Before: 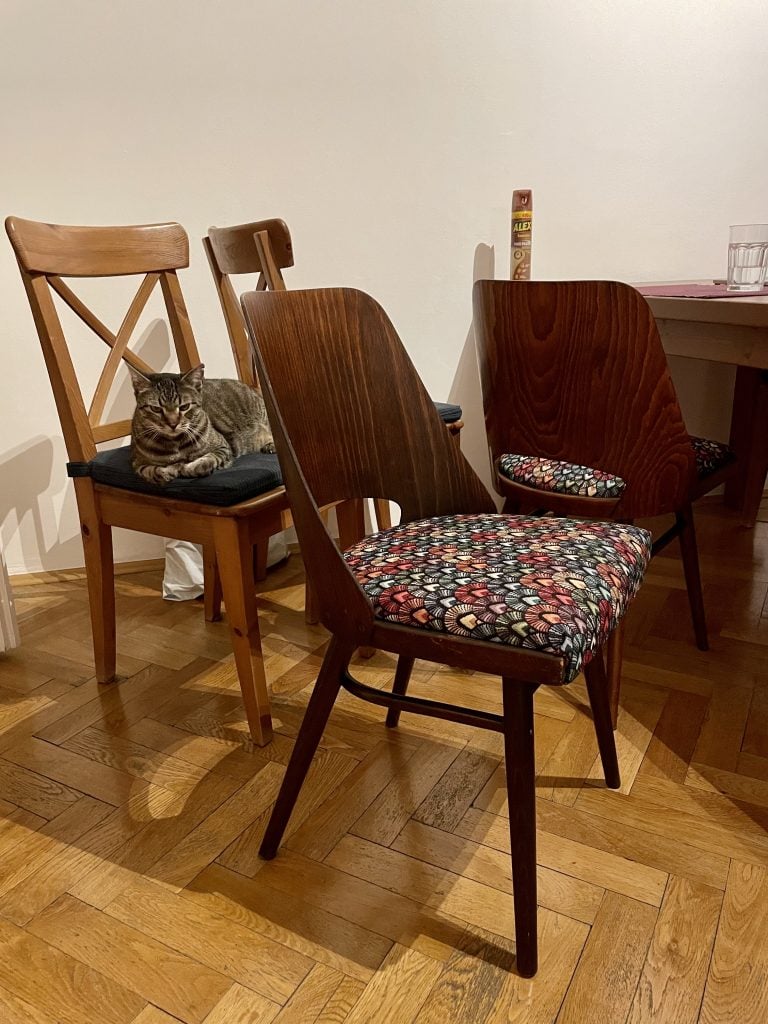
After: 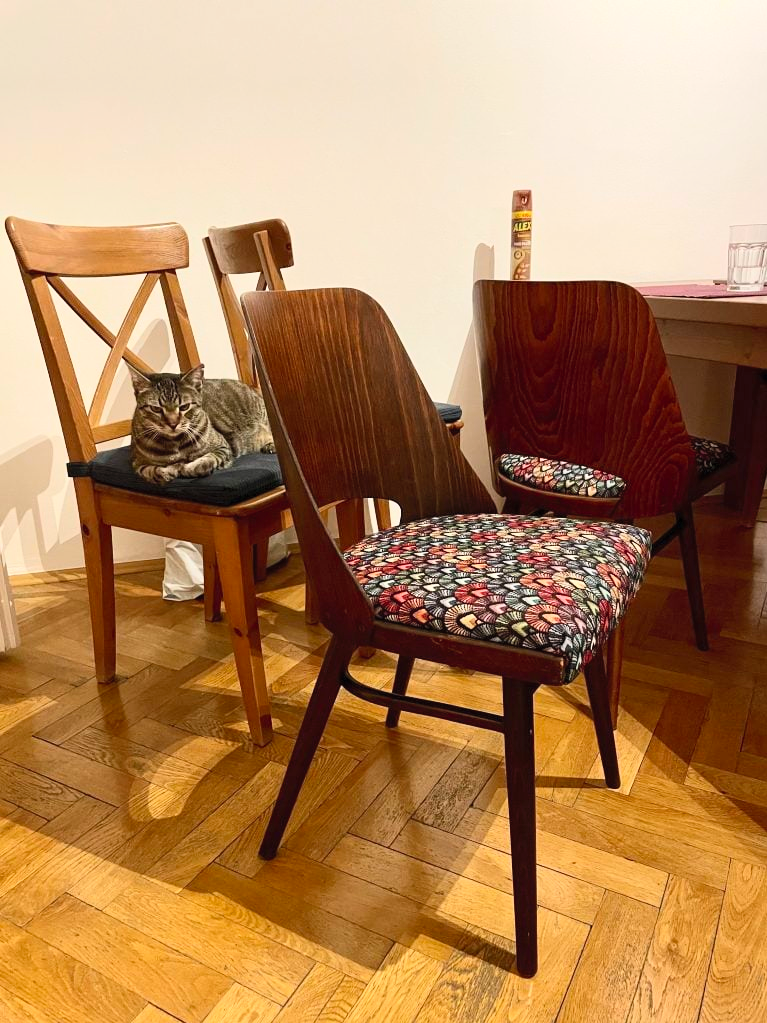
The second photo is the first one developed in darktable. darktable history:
contrast brightness saturation: contrast 0.24, brightness 0.26, saturation 0.39
crop and rotate: left 0.126%
